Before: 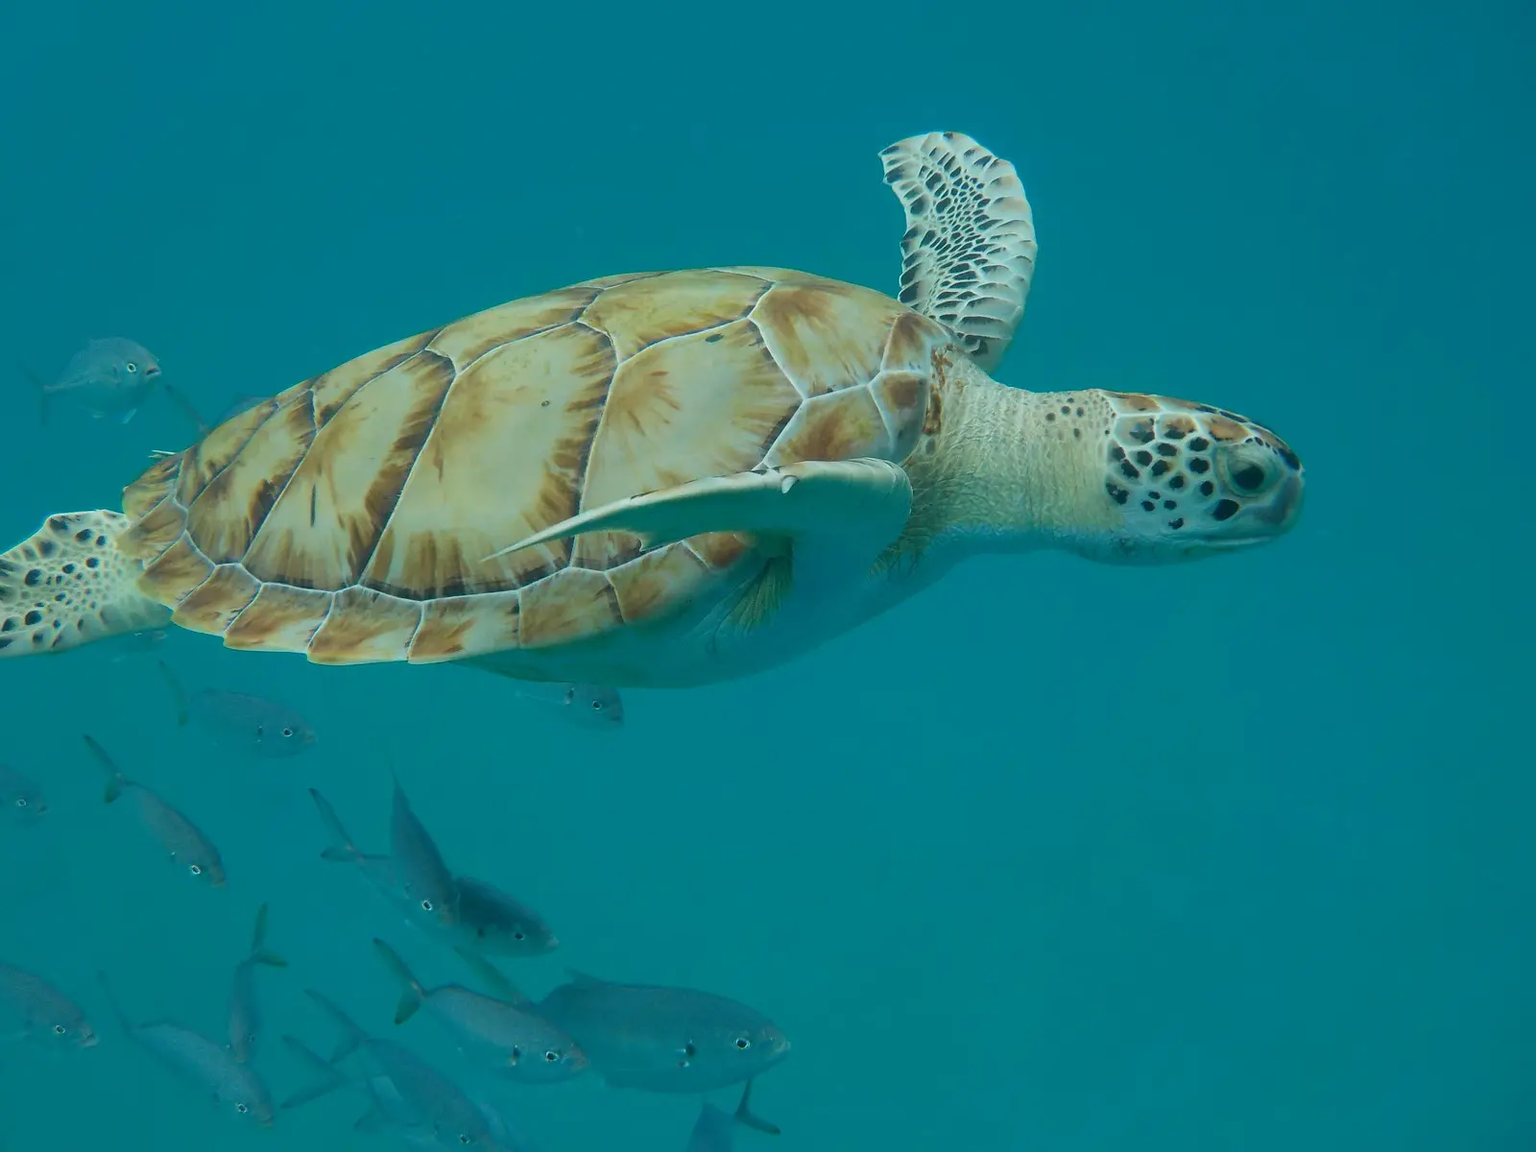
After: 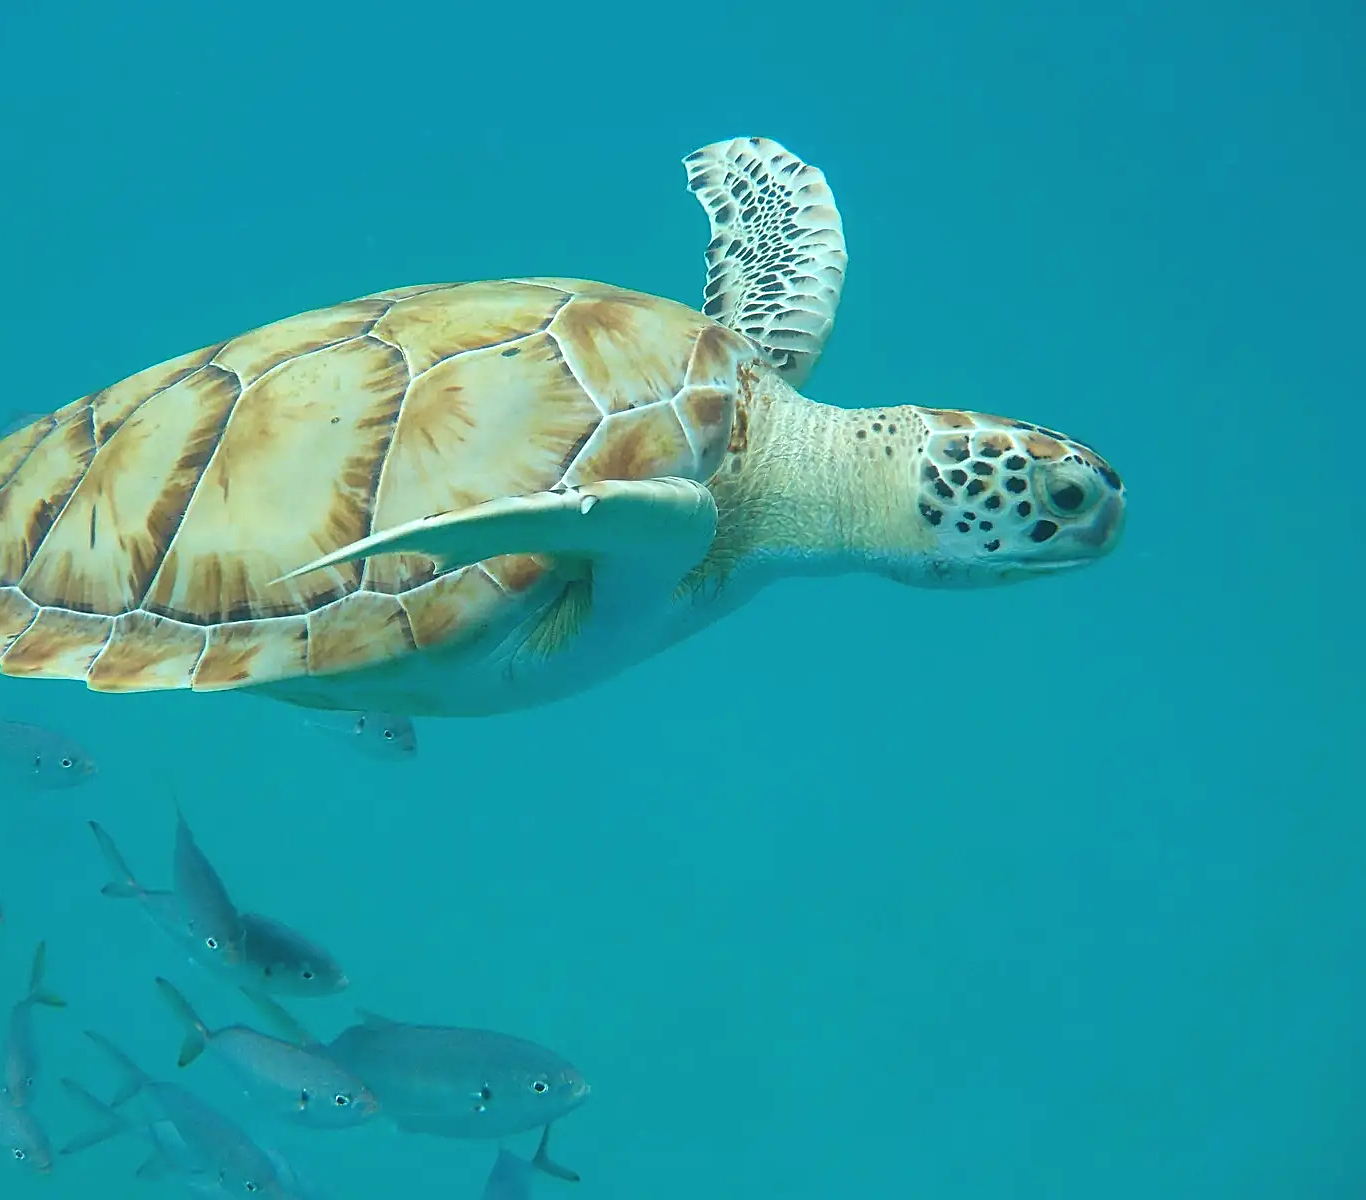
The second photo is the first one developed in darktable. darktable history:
crop and rotate: left 14.568%
sharpen: amount 0.493
exposure: black level correction -0.002, exposure 0.713 EV, compensate highlight preservation false
